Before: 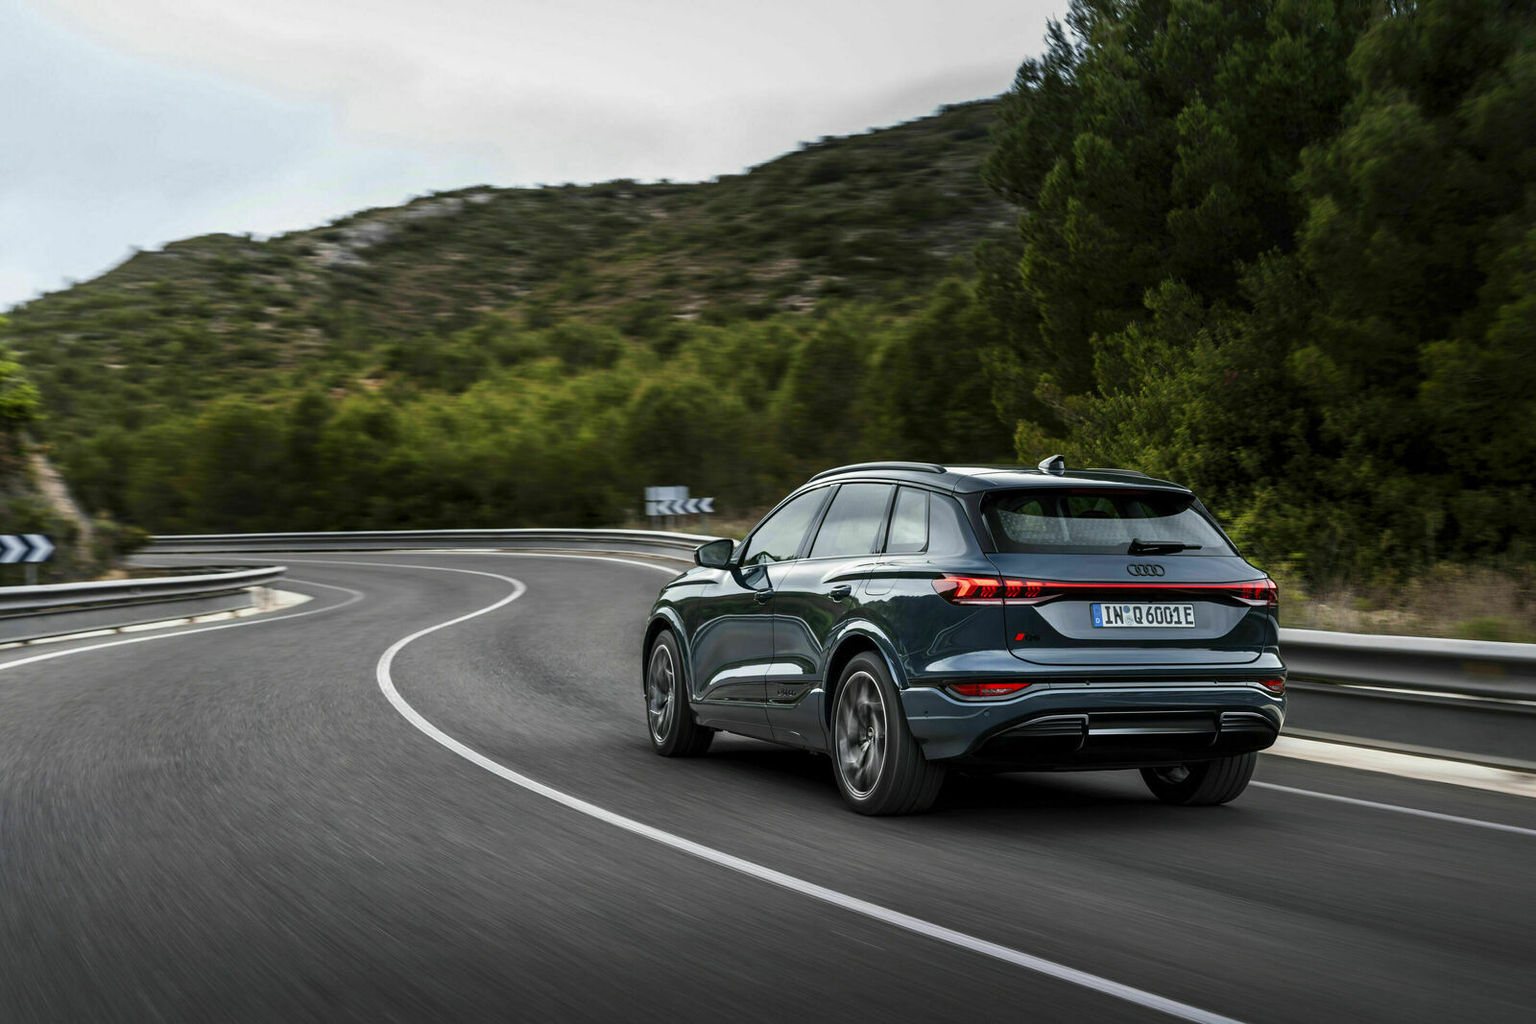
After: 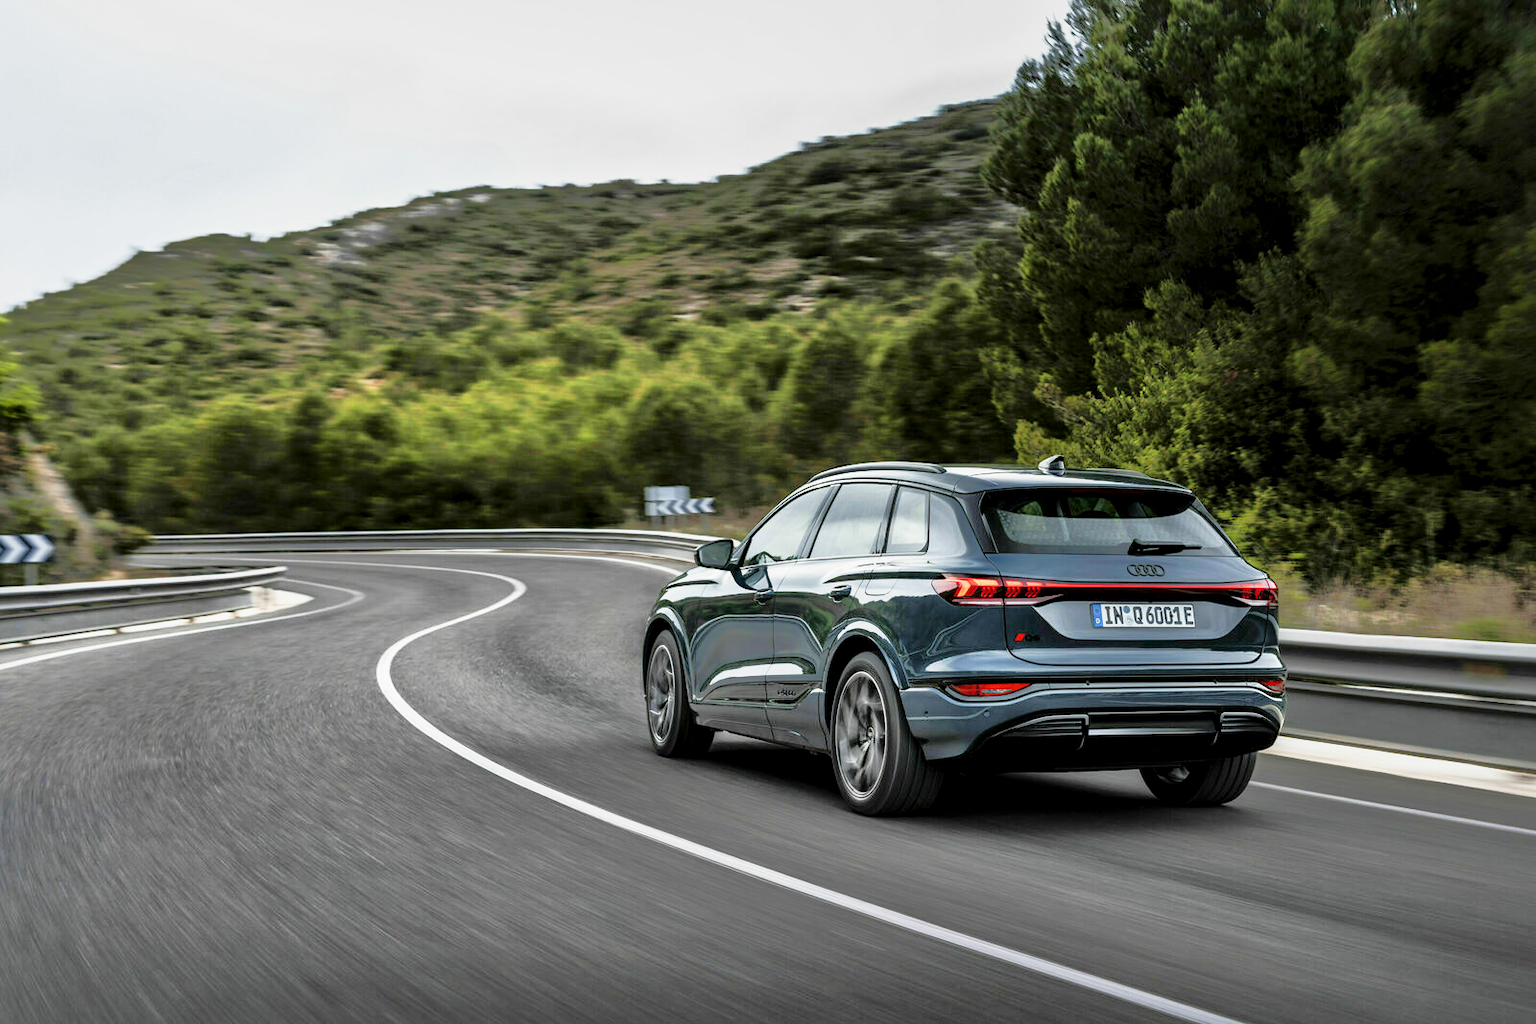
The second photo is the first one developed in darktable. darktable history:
base curve: curves: ch0 [(0, 0) (0.088, 0.125) (0.176, 0.251) (0.354, 0.501) (0.613, 0.749) (1, 0.877)], preserve colors none
local contrast: mode bilateral grid, contrast 20, coarseness 50, detail 141%, midtone range 0.2
tone equalizer: -8 EV -0.528 EV, -7 EV -0.319 EV, -6 EV -0.083 EV, -5 EV 0.413 EV, -4 EV 0.985 EV, -3 EV 0.791 EV, -2 EV -0.01 EV, -1 EV 0.14 EV, +0 EV -0.012 EV, smoothing 1
sharpen: radius 2.883, amount 0.868, threshold 47.523
